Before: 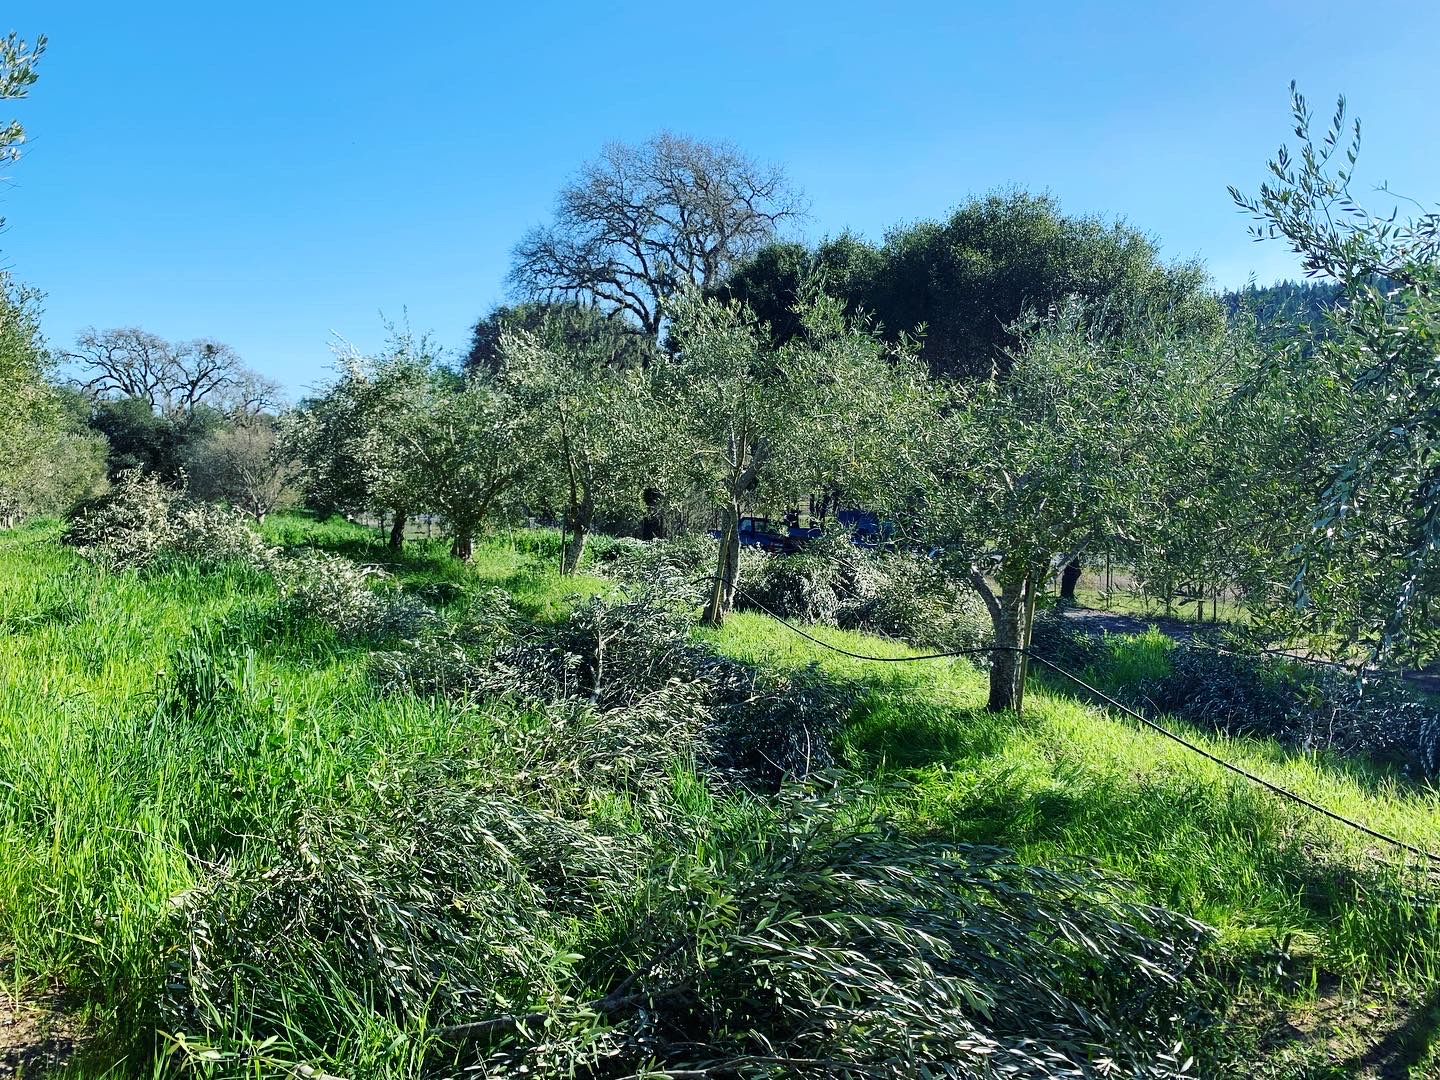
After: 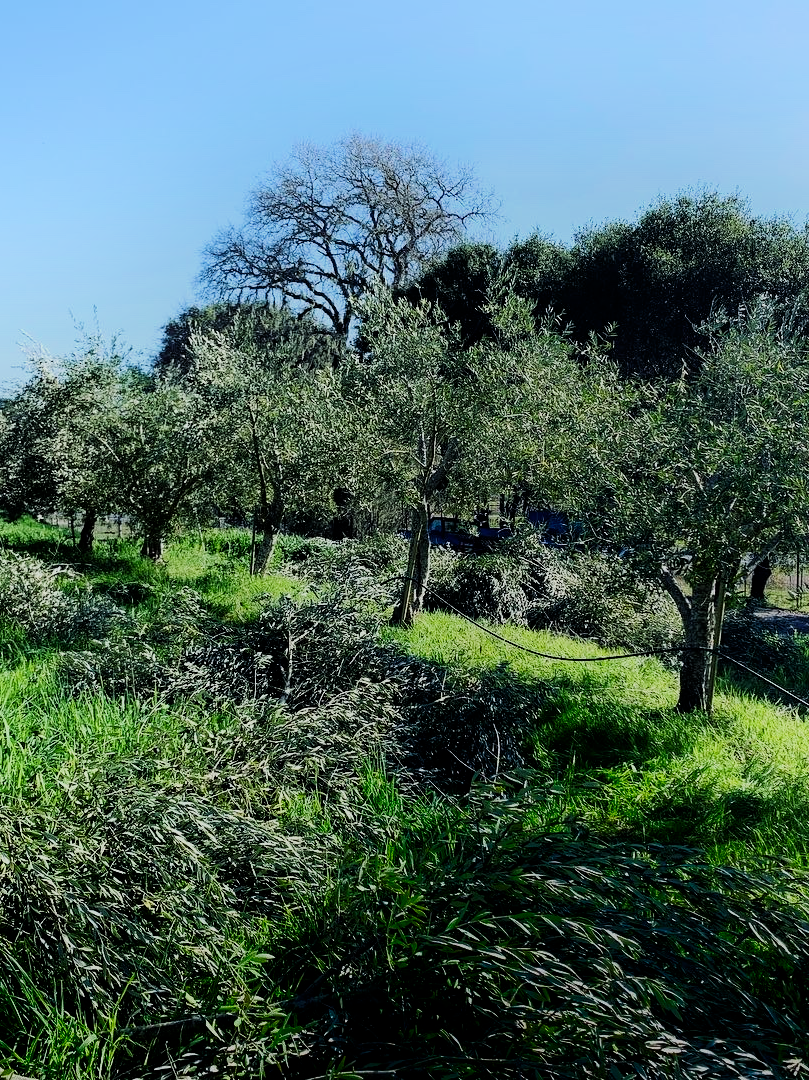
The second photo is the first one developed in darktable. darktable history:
crop: left 21.546%, right 22.216%
shadows and highlights: shadows -89.96, highlights 89.51, highlights color adjustment 0.113%, soften with gaussian
filmic rgb: black relative exposure -7.49 EV, white relative exposure 4.99 EV, threshold 3.06 EV, hardness 3.35, contrast 1.298, enable highlight reconstruction true
